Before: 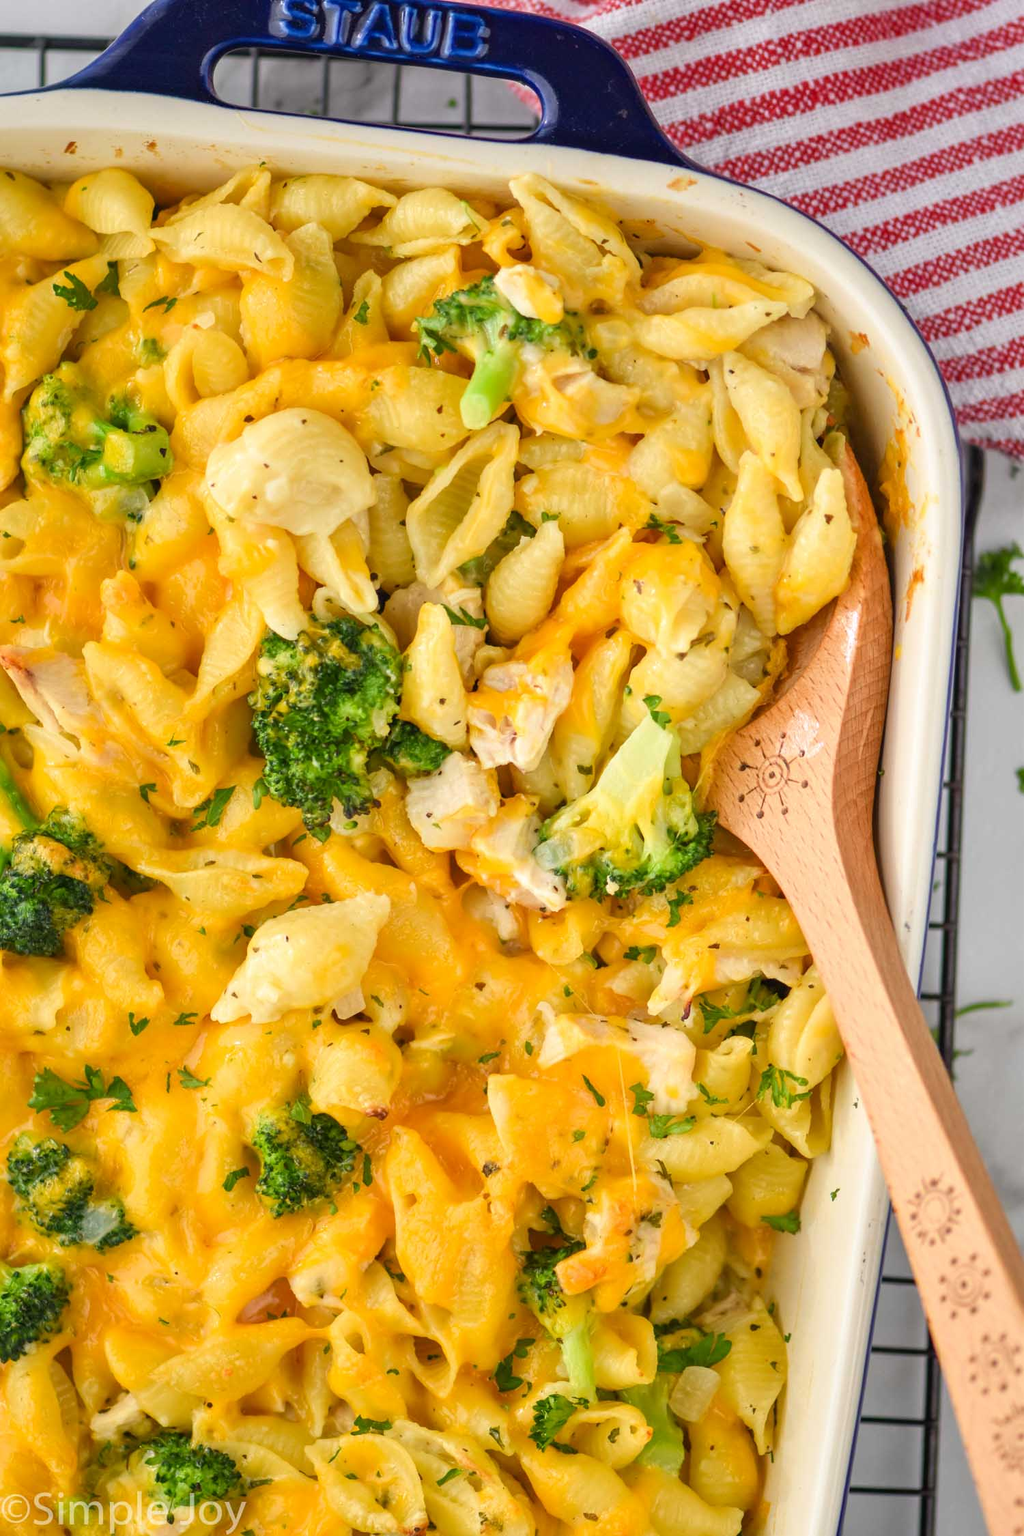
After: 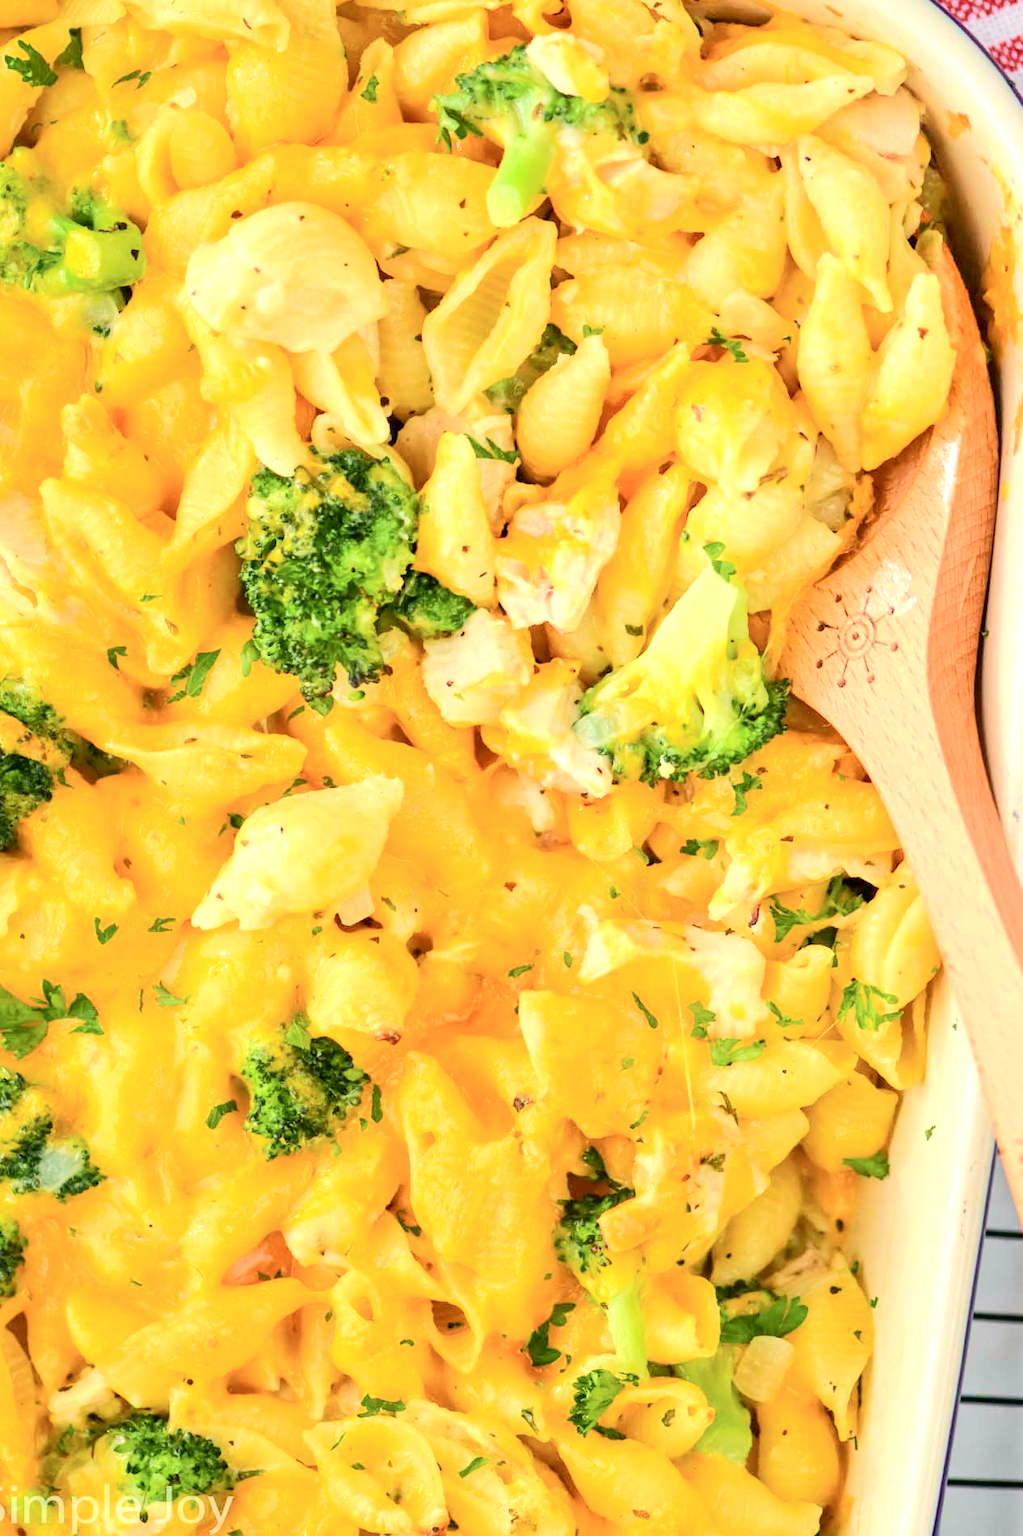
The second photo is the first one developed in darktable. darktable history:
exposure: black level correction 0.001, exposure 0.5 EV, compensate exposure bias true, compensate highlight preservation false
sharpen: radius 2.883, amount 0.868, threshold 47.523
crop and rotate: left 4.842%, top 15.51%, right 10.668%
tone curve: curves: ch0 [(0, 0) (0.037, 0.011) (0.135, 0.093) (0.266, 0.281) (0.461, 0.555) (0.581, 0.716) (0.675, 0.793) (0.767, 0.849) (0.91, 0.924) (1, 0.979)]; ch1 [(0, 0) (0.292, 0.278) (0.431, 0.418) (0.493, 0.479) (0.506, 0.5) (0.532, 0.537) (0.562, 0.581) (0.641, 0.663) (0.754, 0.76) (1, 1)]; ch2 [(0, 0) (0.294, 0.3) (0.361, 0.372) (0.429, 0.445) (0.478, 0.486) (0.502, 0.498) (0.518, 0.522) (0.531, 0.549) (0.561, 0.59) (0.64, 0.655) (0.693, 0.706) (0.845, 0.833) (1, 0.951)], color space Lab, independent channels, preserve colors none
